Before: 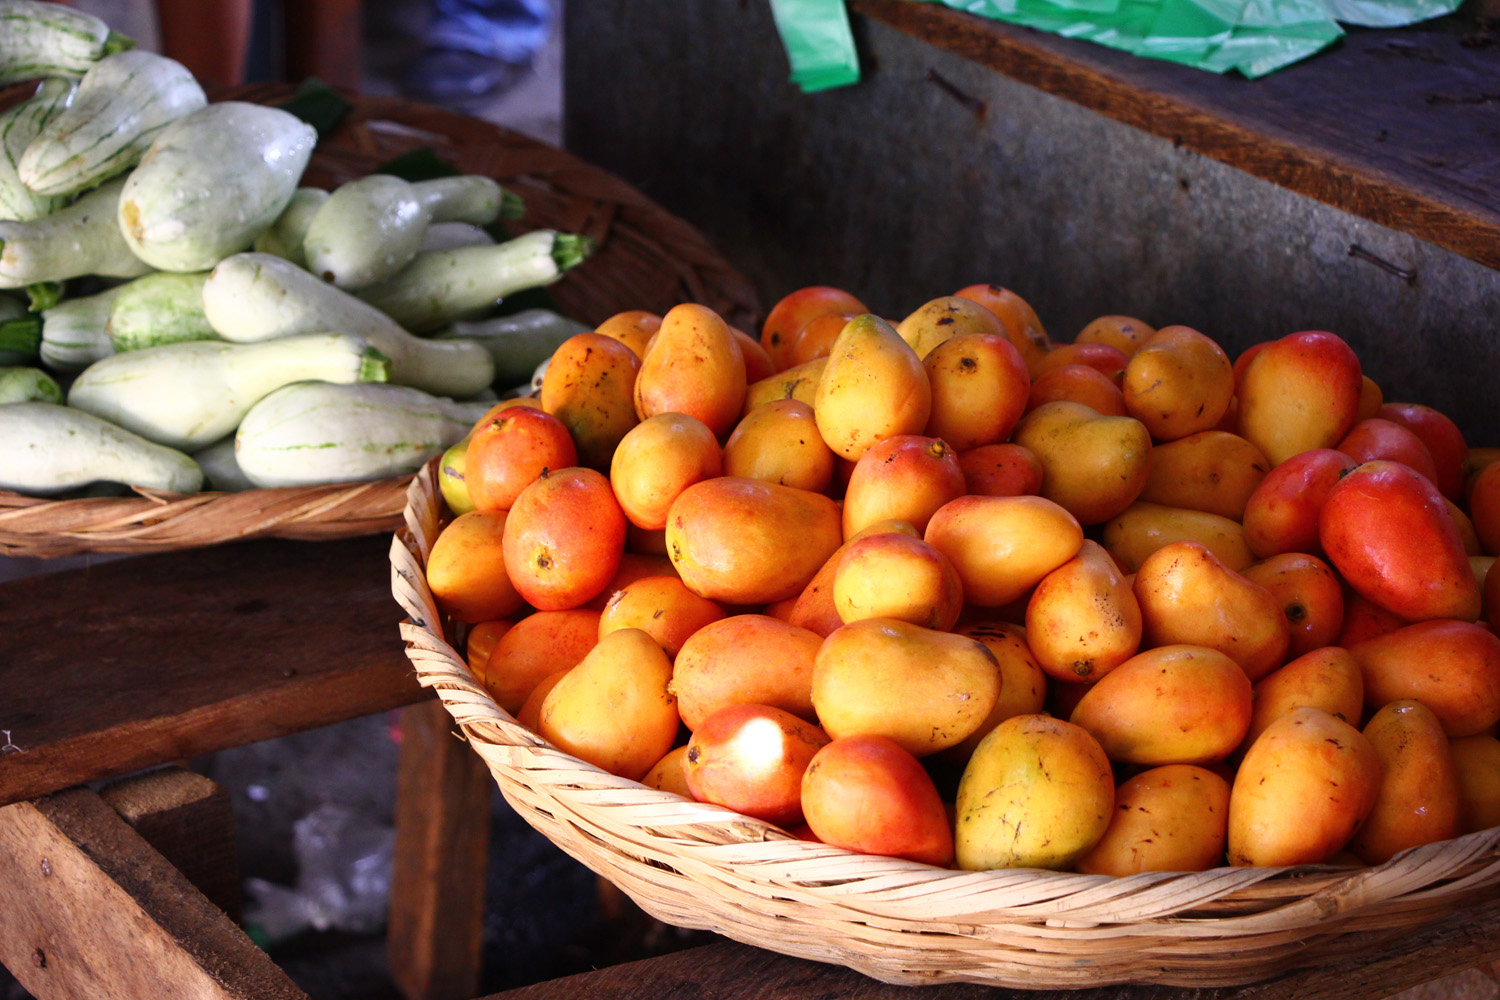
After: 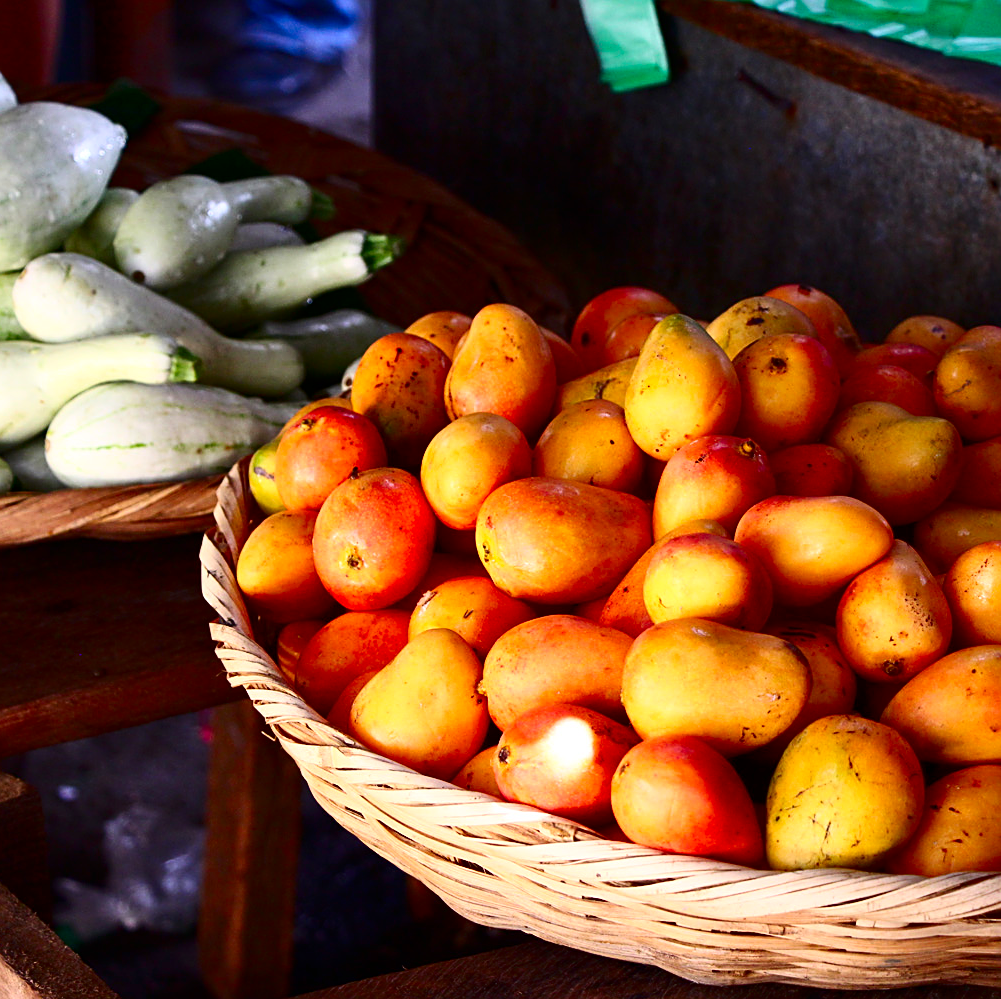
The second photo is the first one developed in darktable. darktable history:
contrast brightness saturation: contrast 0.212, brightness -0.102, saturation 0.212
crop and rotate: left 12.729%, right 20.493%
sharpen: on, module defaults
